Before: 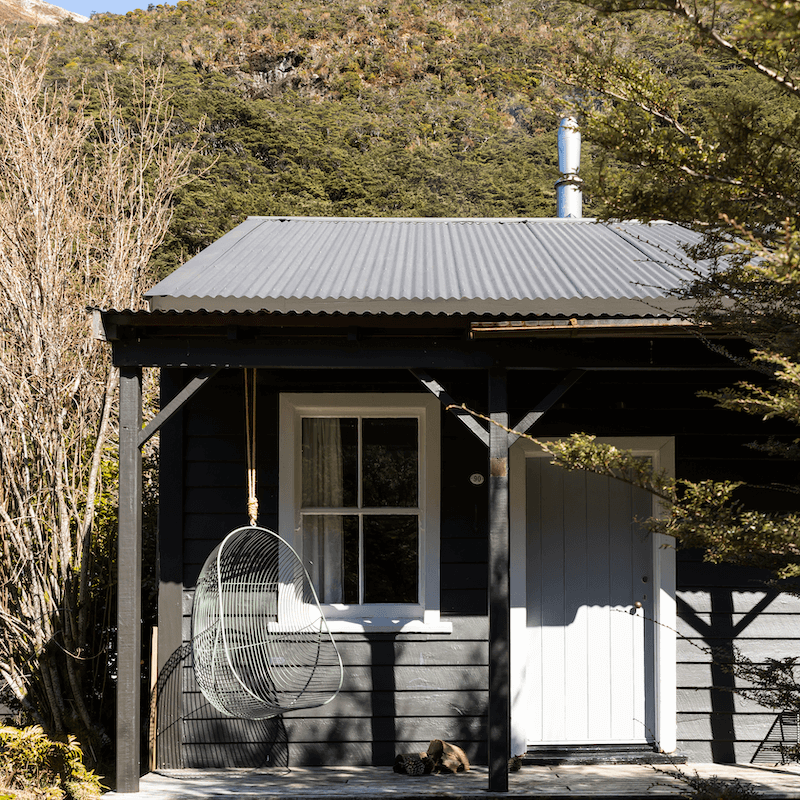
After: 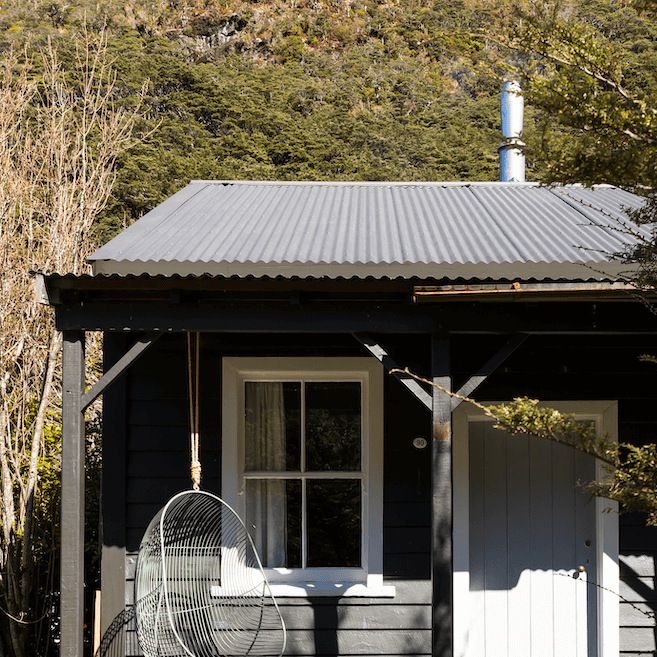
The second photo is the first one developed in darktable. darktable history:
contrast brightness saturation: saturation 0.13
crop and rotate: left 7.196%, top 4.574%, right 10.605%, bottom 13.178%
